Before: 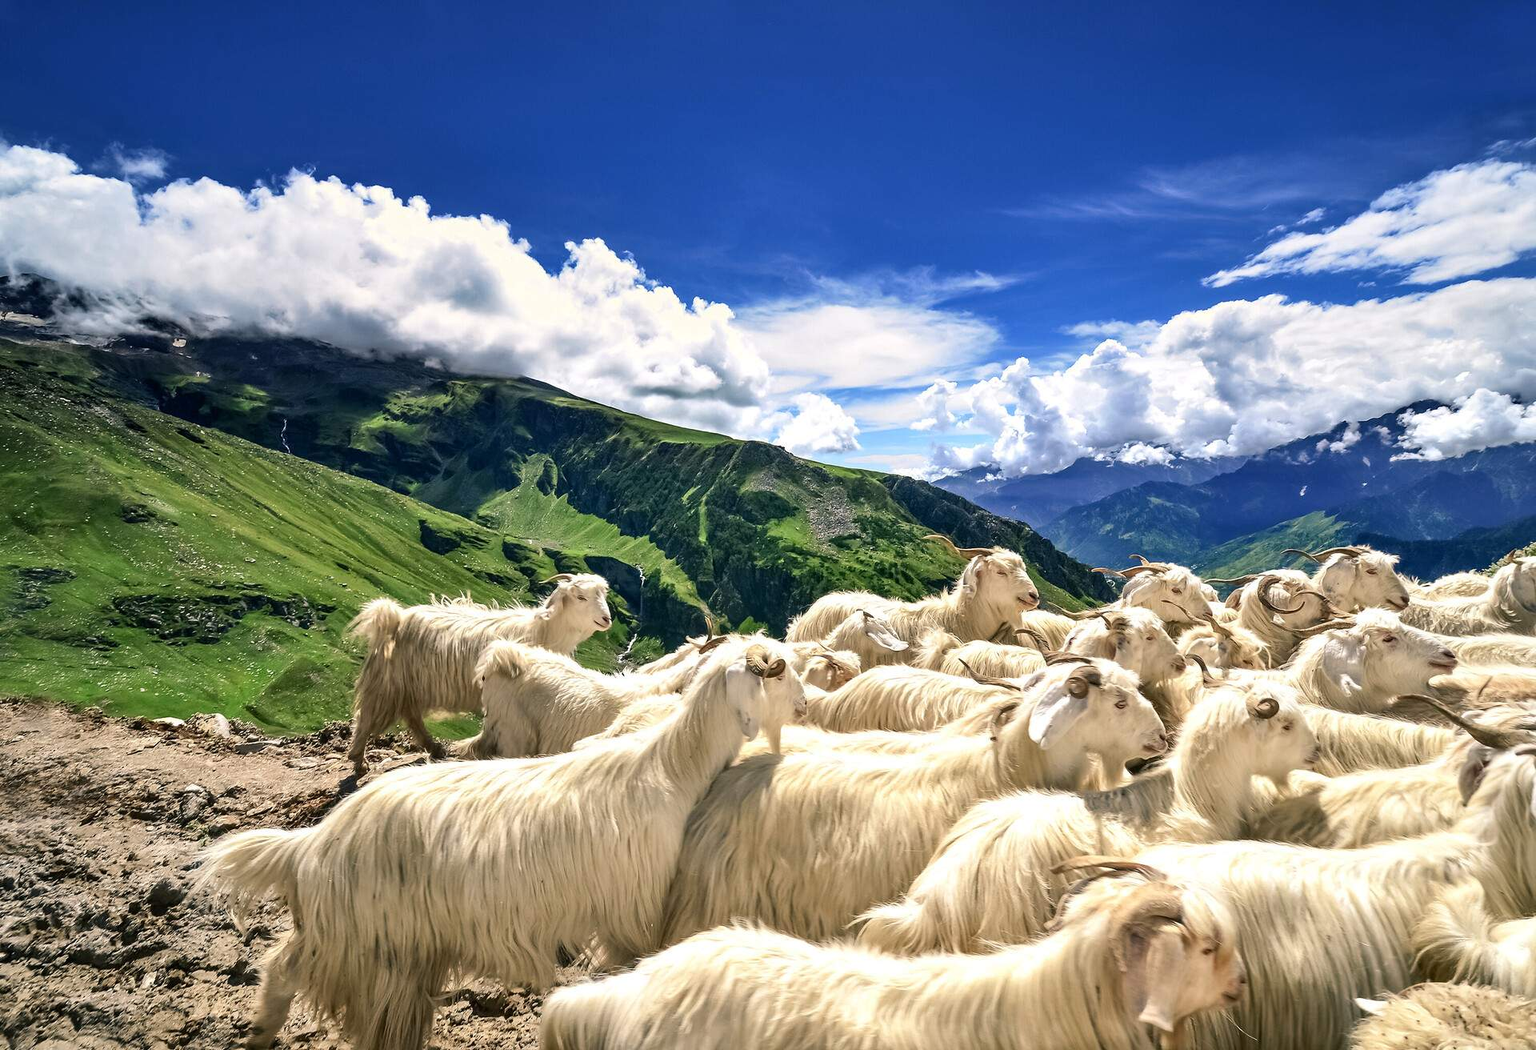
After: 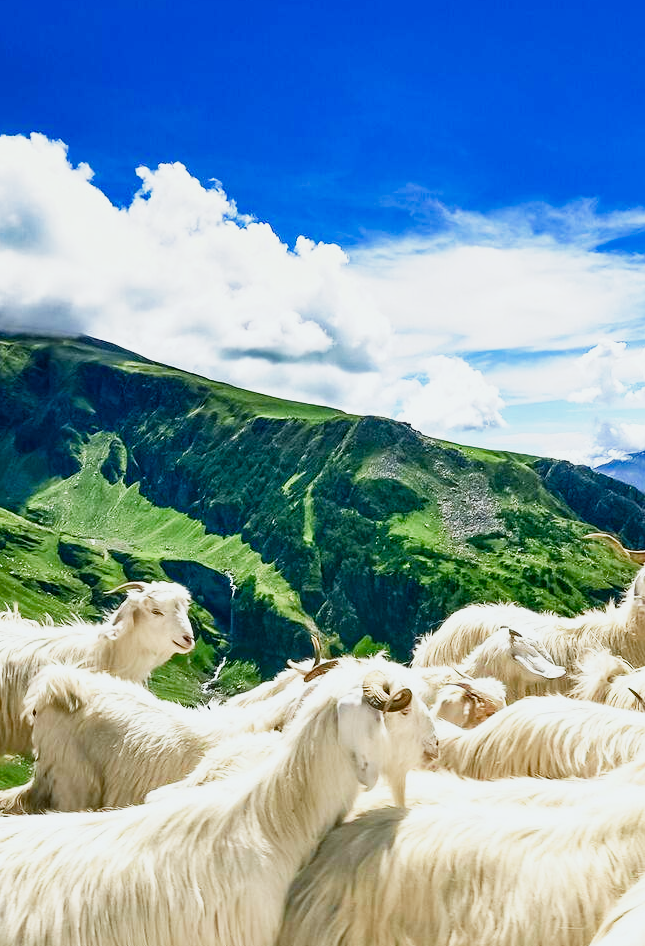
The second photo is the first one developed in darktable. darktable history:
base curve: curves: ch0 [(0, 0) (0.088, 0.125) (0.176, 0.251) (0.354, 0.501) (0.613, 0.749) (1, 0.877)], preserve colors none
crop and rotate: left 29.724%, top 10.305%, right 36.637%, bottom 17.589%
color calibration: gray › normalize channels true, illuminant as shot in camera, x 0.359, y 0.361, temperature 4576.06 K, gamut compression 0.012
color balance rgb: perceptual saturation grading › global saturation 20%, perceptual saturation grading › highlights -50.08%, perceptual saturation grading › shadows 30.095%, global vibrance 20%
tone equalizer: -8 EV 0.043 EV, edges refinement/feathering 500, mask exposure compensation -1.57 EV, preserve details no
